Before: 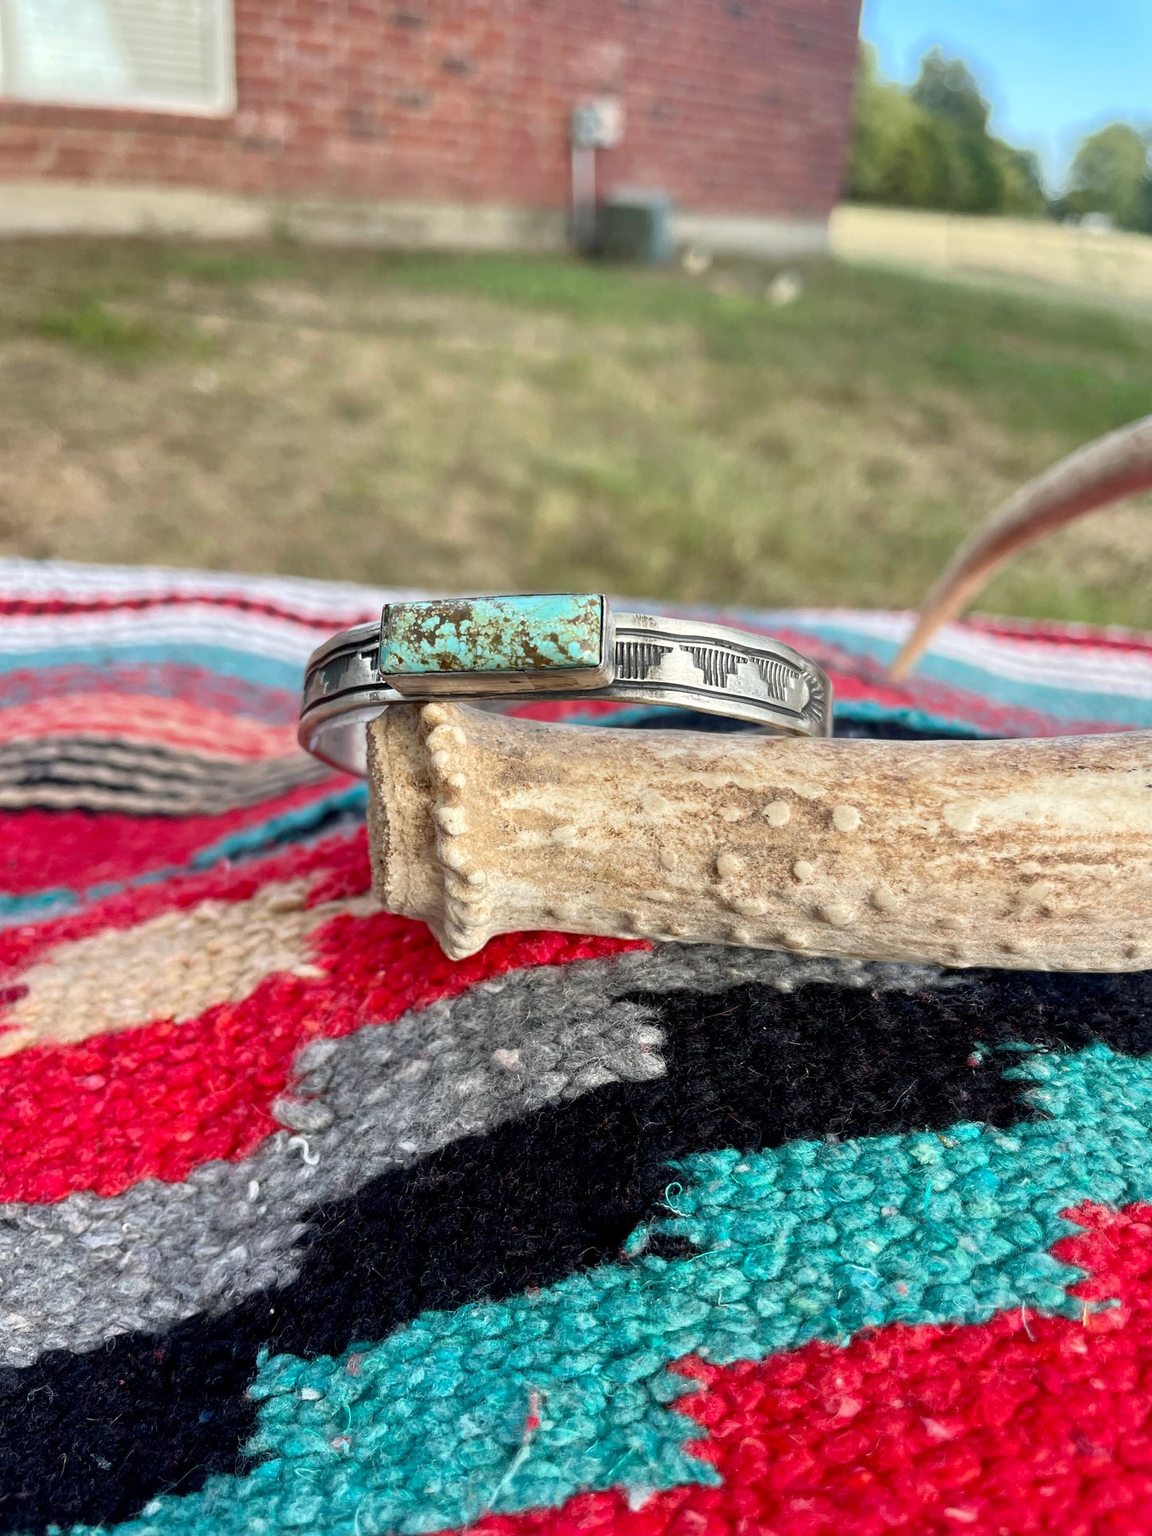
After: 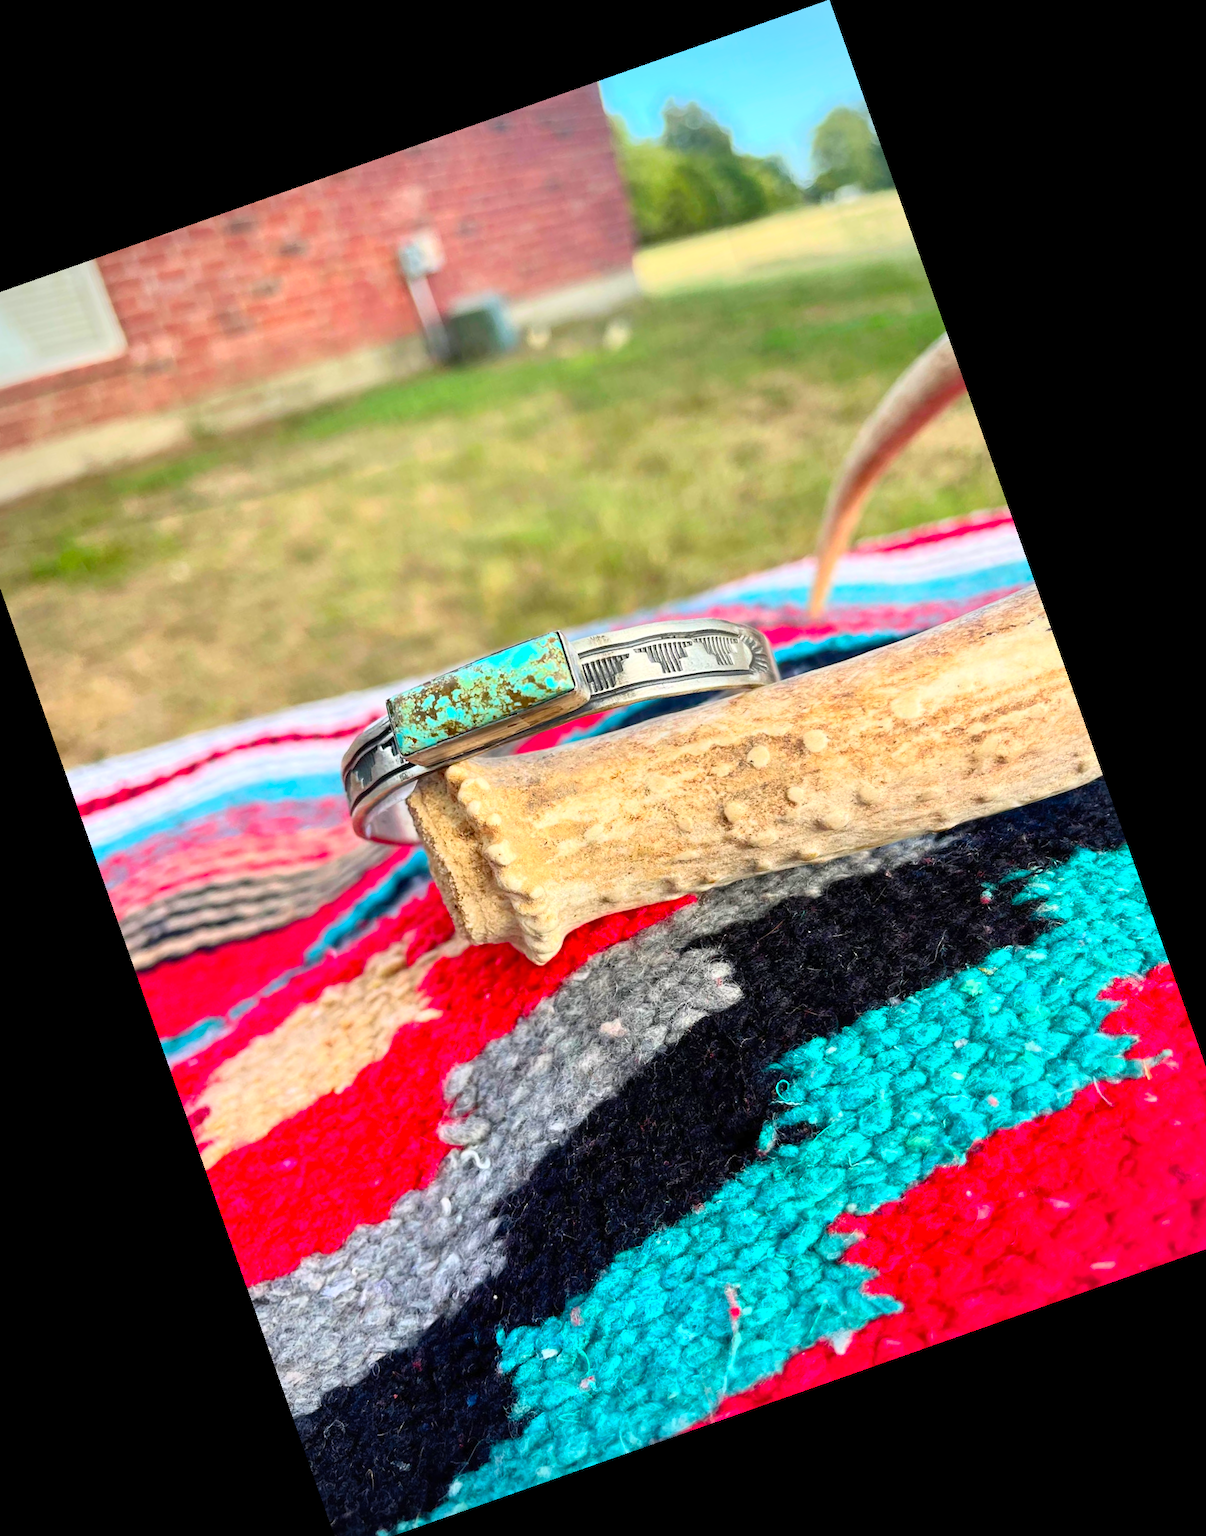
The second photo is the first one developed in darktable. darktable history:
vignetting: fall-off start 74.49%, fall-off radius 65.9%, brightness -0.628, saturation -0.68
contrast brightness saturation: contrast 0.2, brightness 0.2, saturation 0.8
crop and rotate: angle 19.43°, left 6.812%, right 4.125%, bottom 1.087%
